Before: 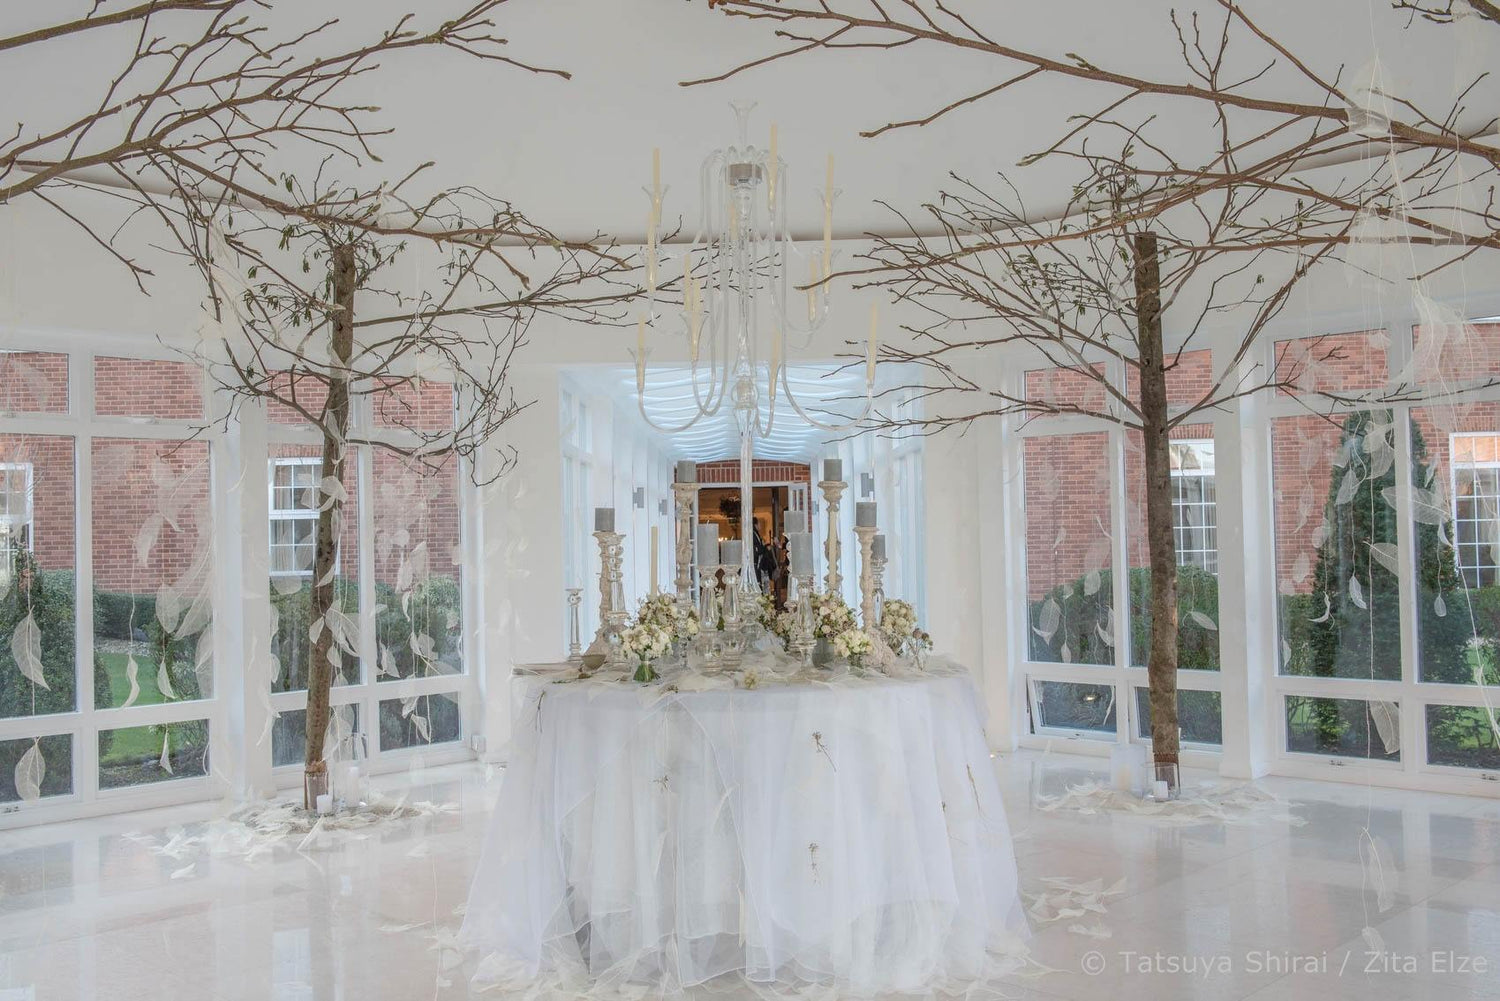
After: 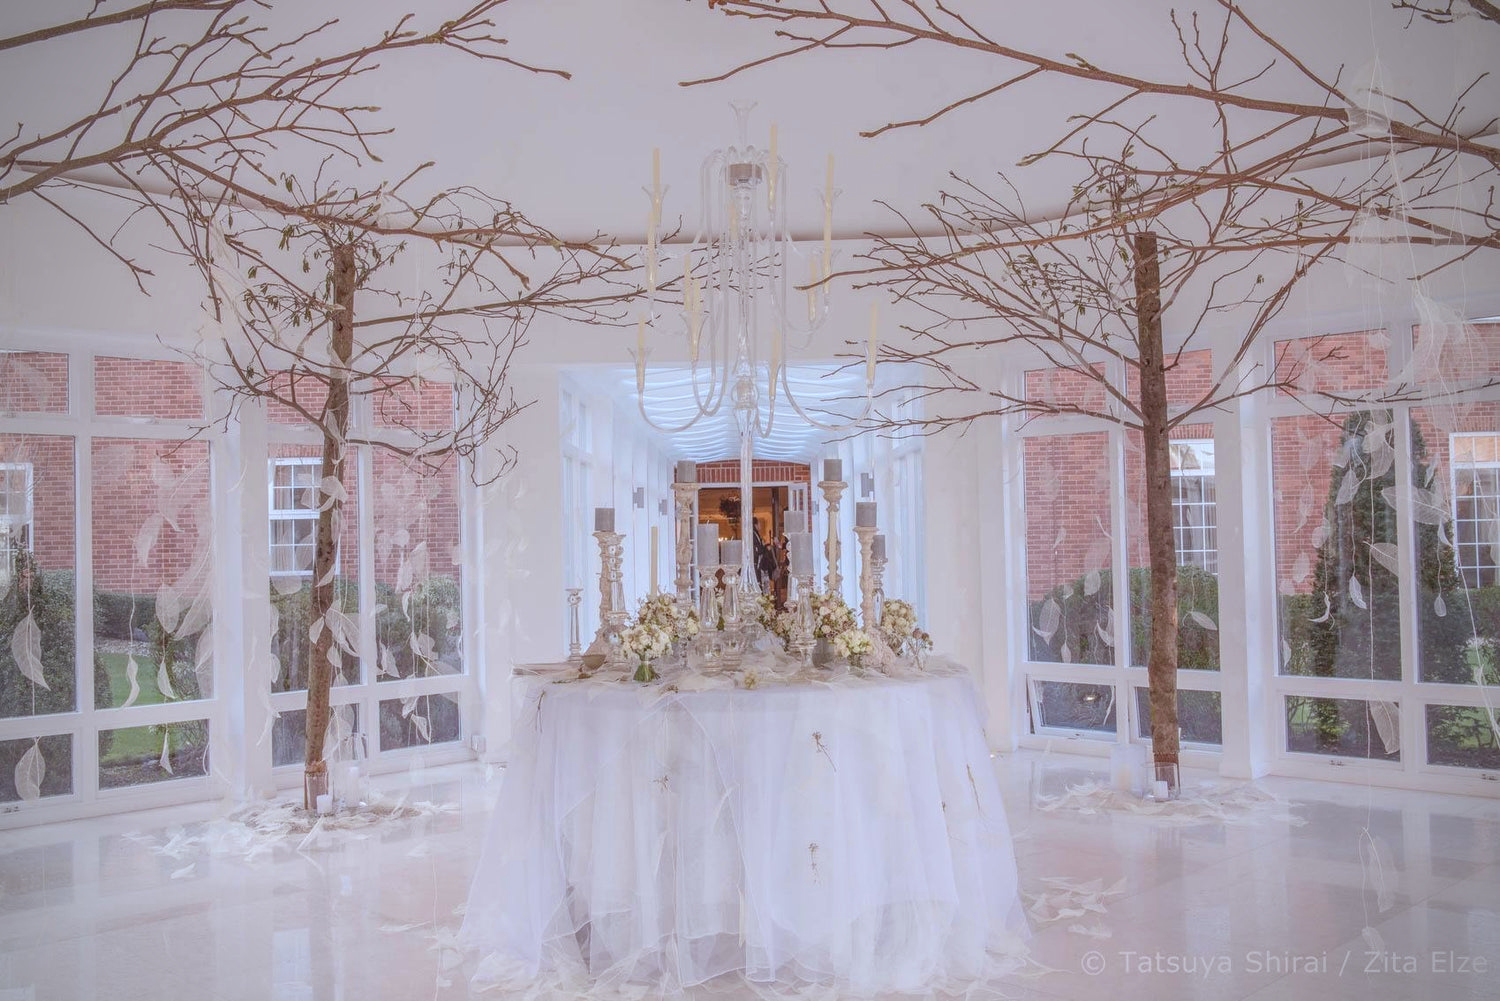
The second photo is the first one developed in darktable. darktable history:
white balance: red 0.954, blue 1.079
vignetting: on, module defaults
rgb levels: mode RGB, independent channels, levels [[0, 0.474, 1], [0, 0.5, 1], [0, 0.5, 1]]
local contrast: highlights 48%, shadows 0%, detail 100%
